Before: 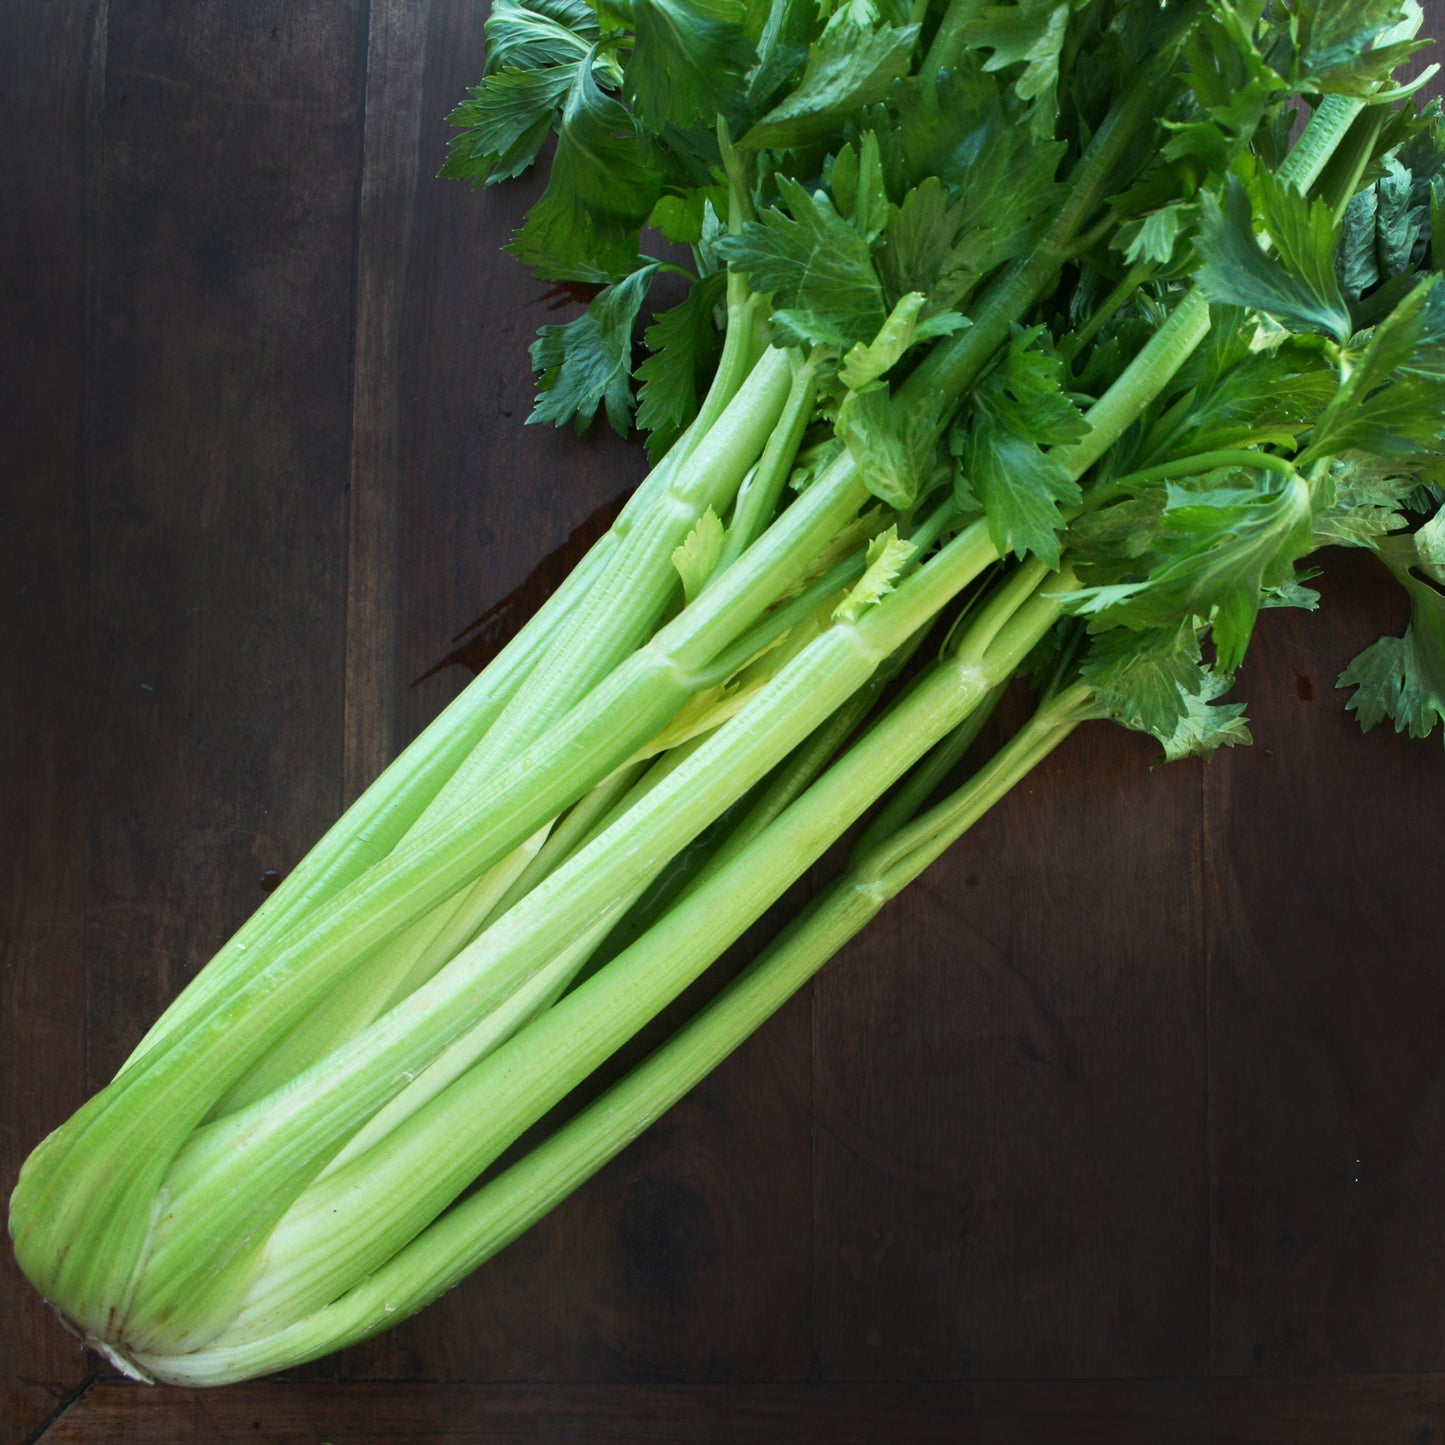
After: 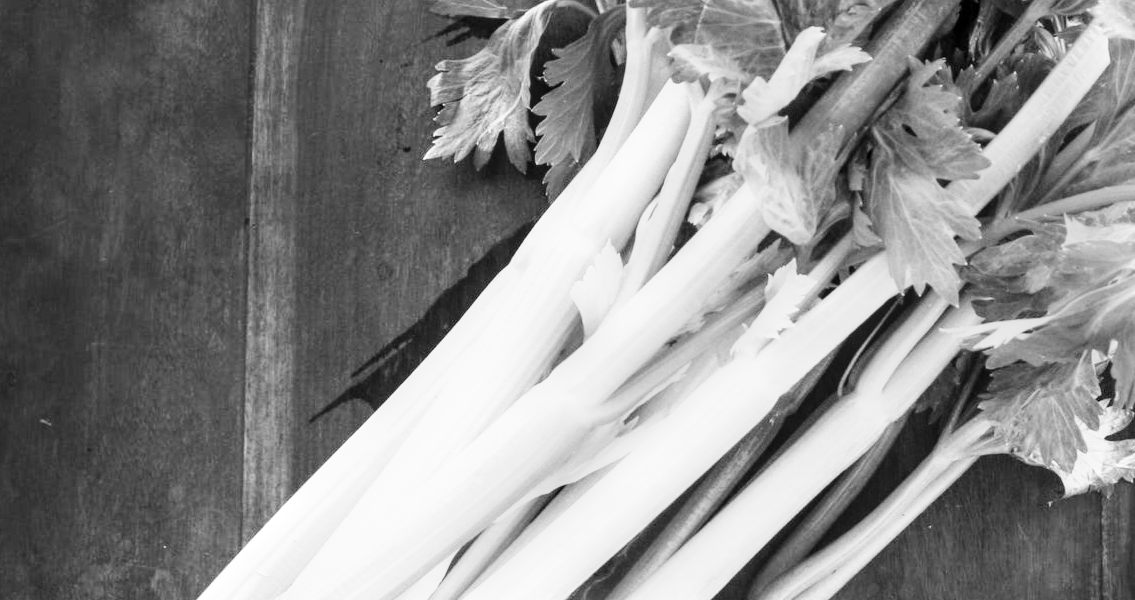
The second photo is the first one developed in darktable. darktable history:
local contrast: on, module defaults
exposure: exposure 0.661 EV, compensate highlight preservation false
crop: left 7.036%, top 18.398%, right 14.379%, bottom 40.043%
monochrome: size 1
base curve: curves: ch0 [(0, 0.003) (0.001, 0.002) (0.006, 0.004) (0.02, 0.022) (0.048, 0.086) (0.094, 0.234) (0.162, 0.431) (0.258, 0.629) (0.385, 0.8) (0.548, 0.918) (0.751, 0.988) (1, 1)], preserve colors none
